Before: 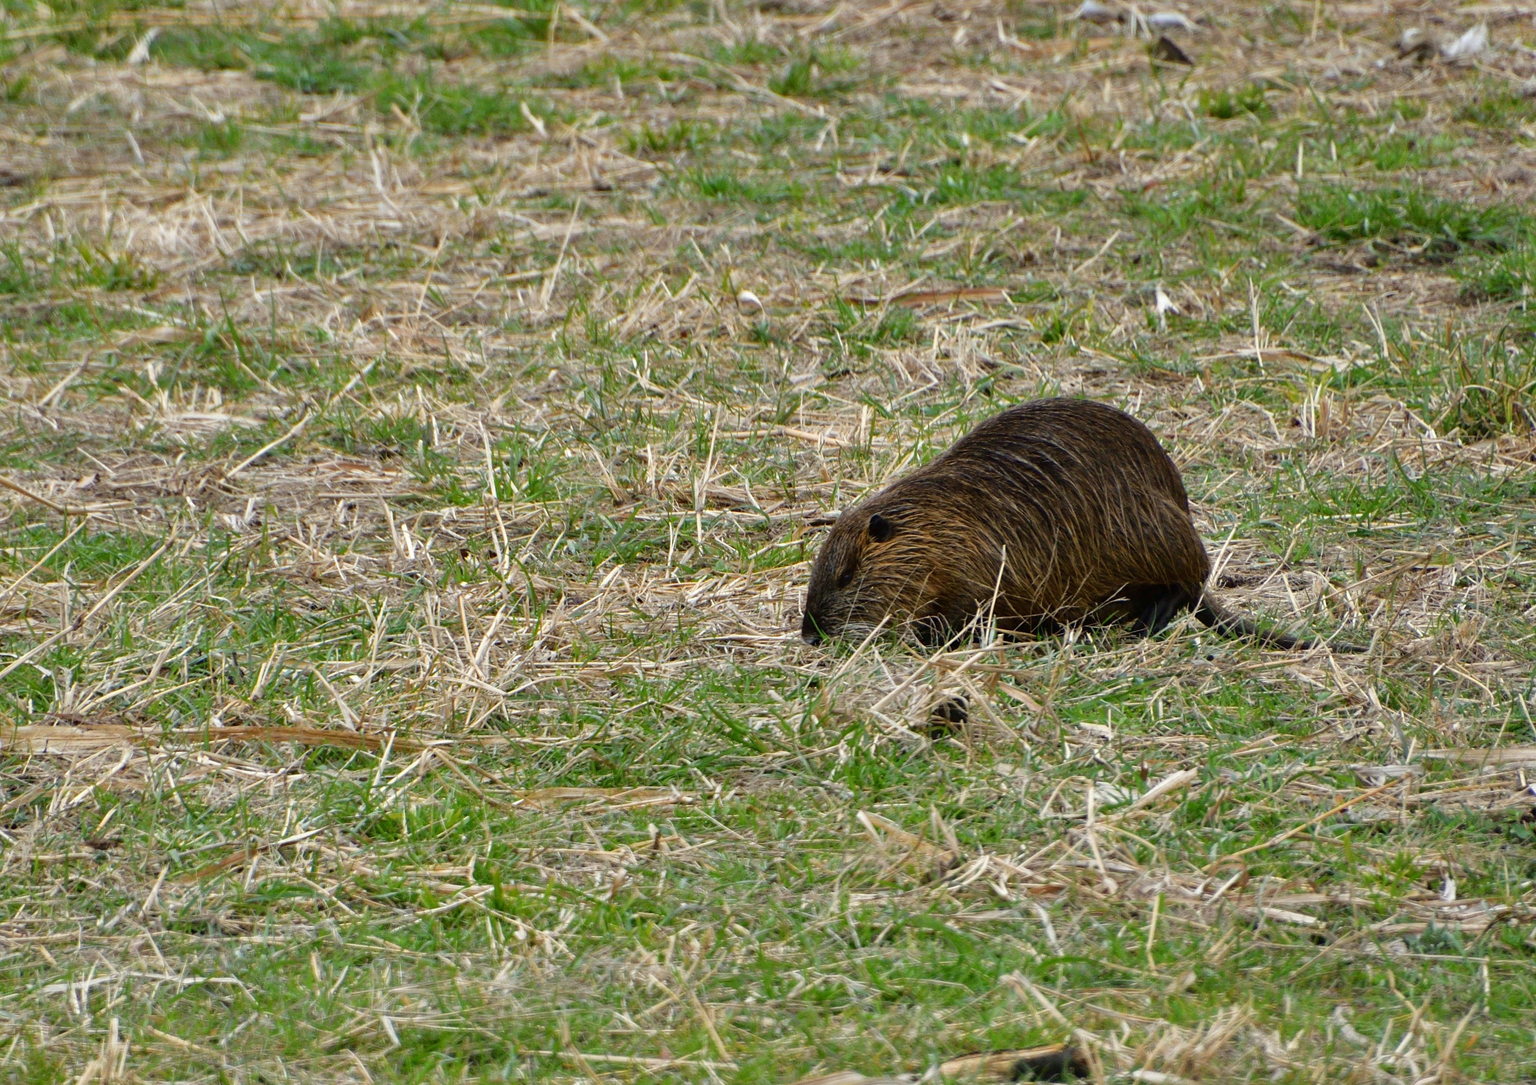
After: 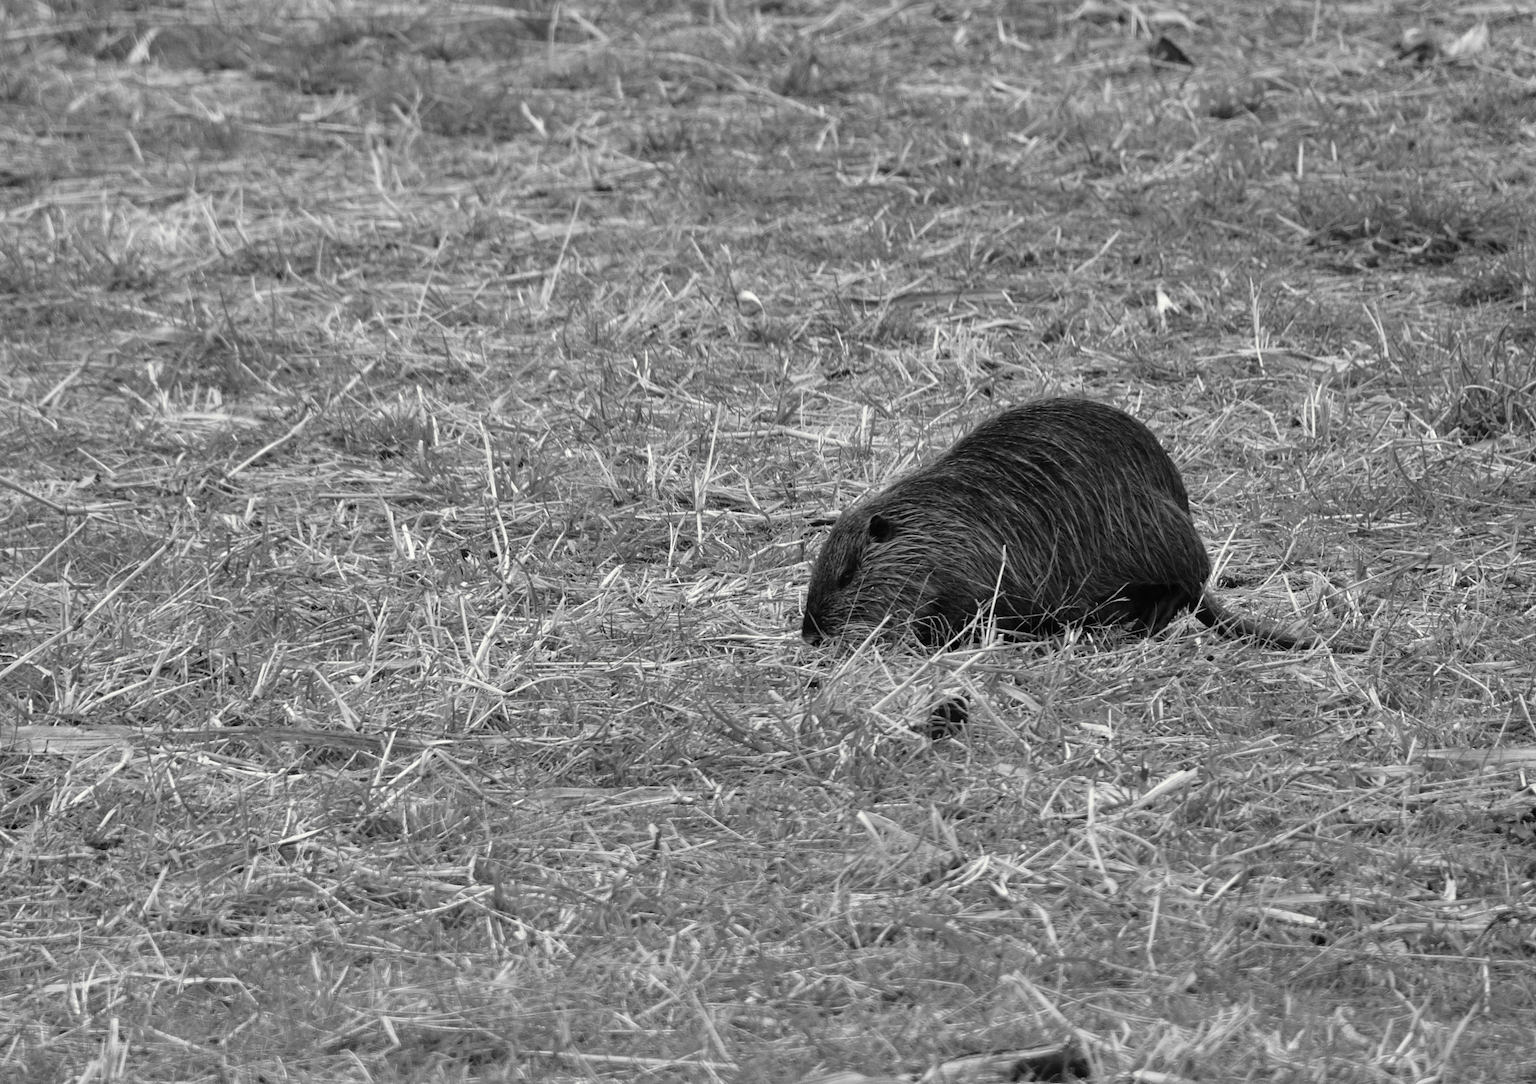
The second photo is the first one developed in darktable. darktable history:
monochrome: a 32, b 64, size 2.3
split-toning: shadows › saturation 0.61, highlights › saturation 0.58, balance -28.74, compress 87.36%
